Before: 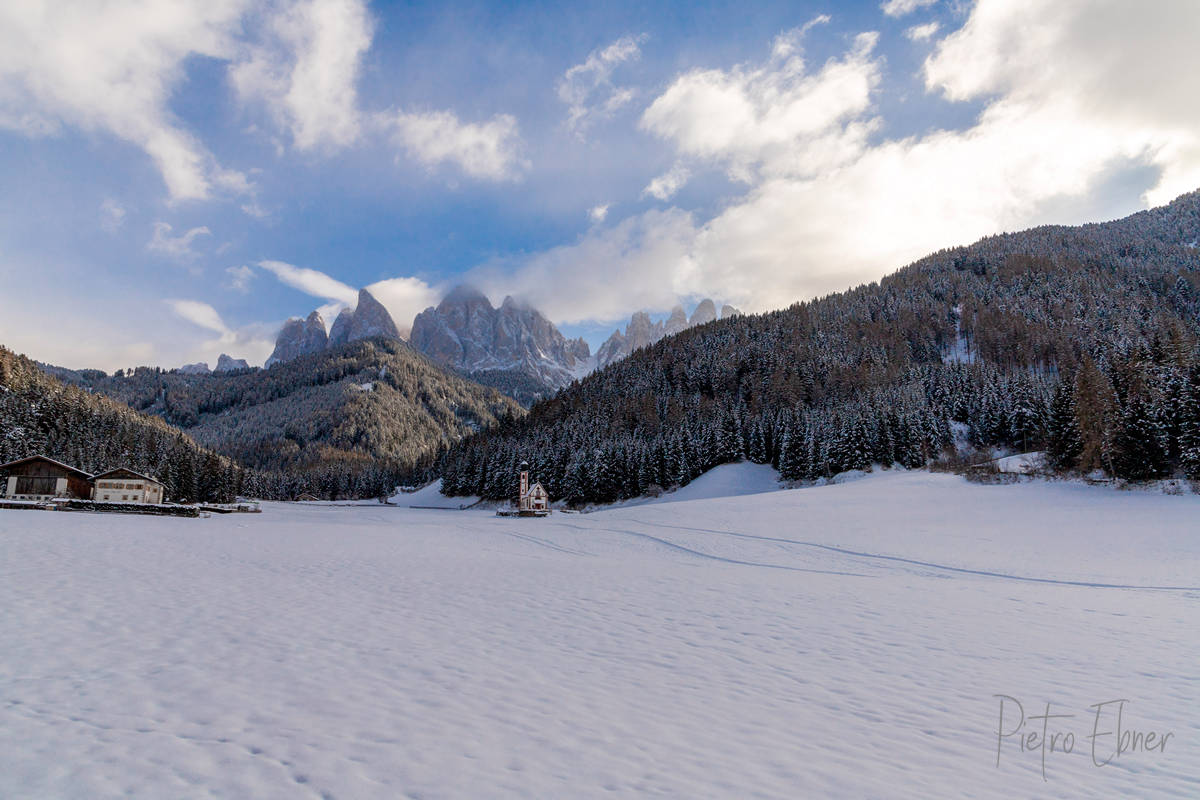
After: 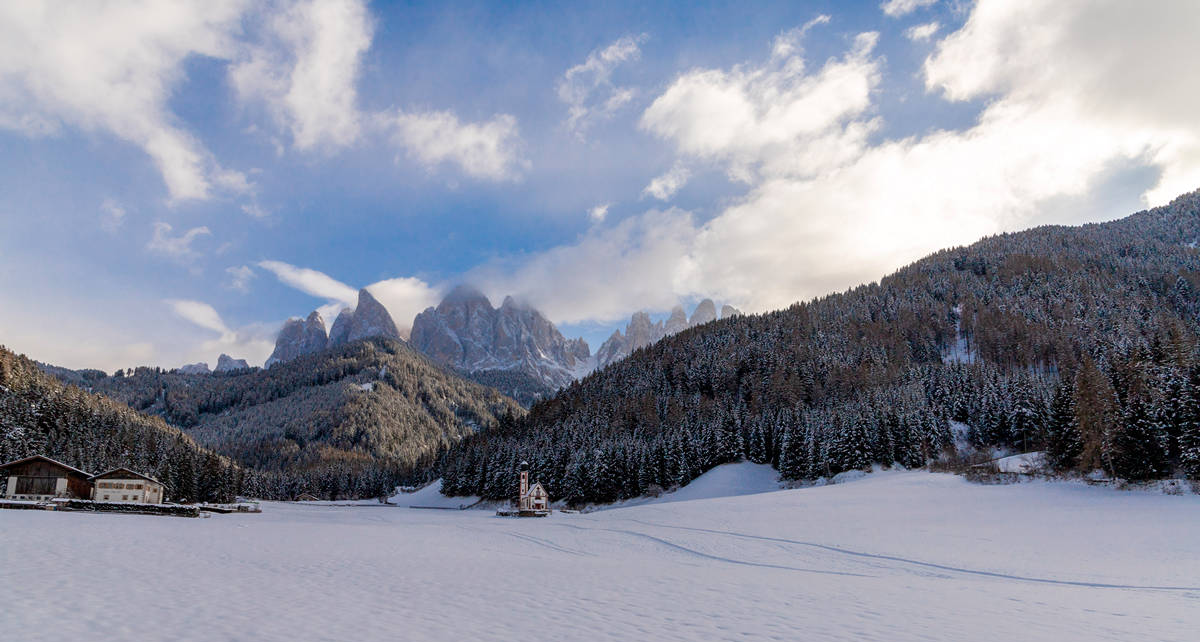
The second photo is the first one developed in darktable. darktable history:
crop: bottom 19.683%
